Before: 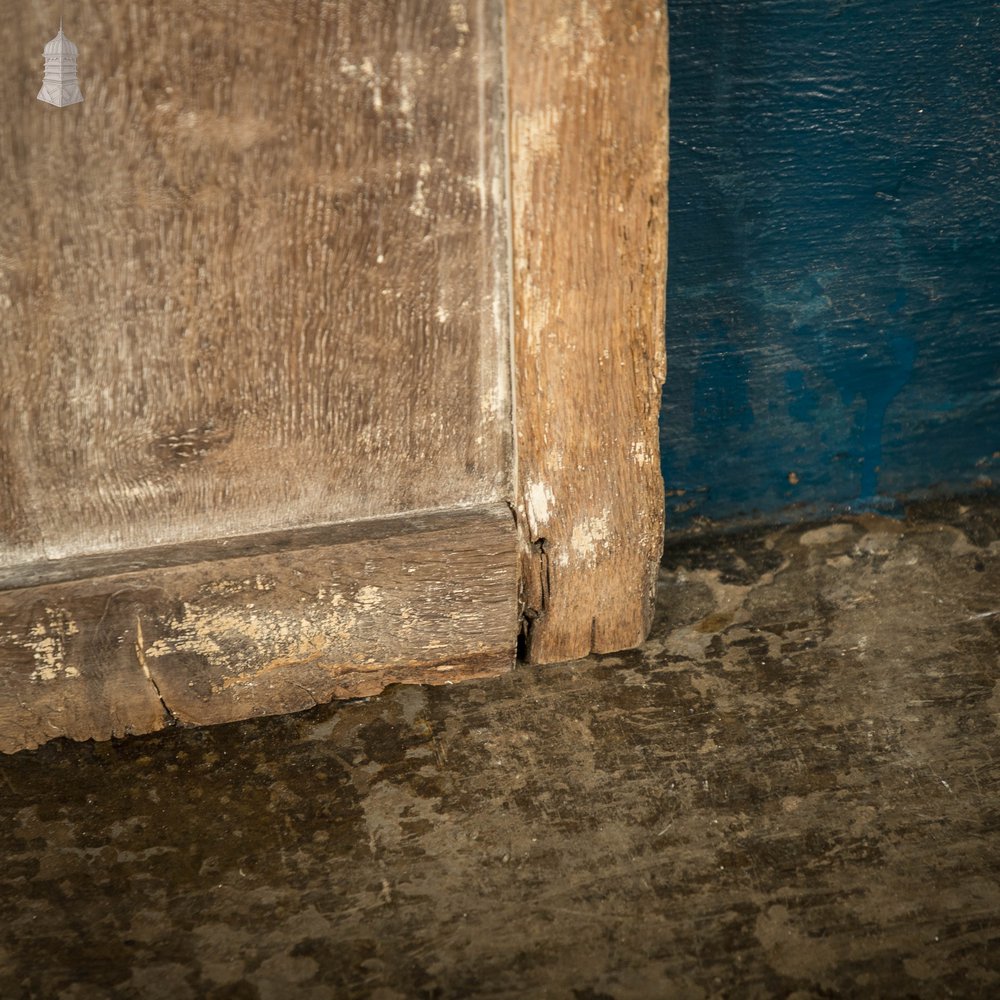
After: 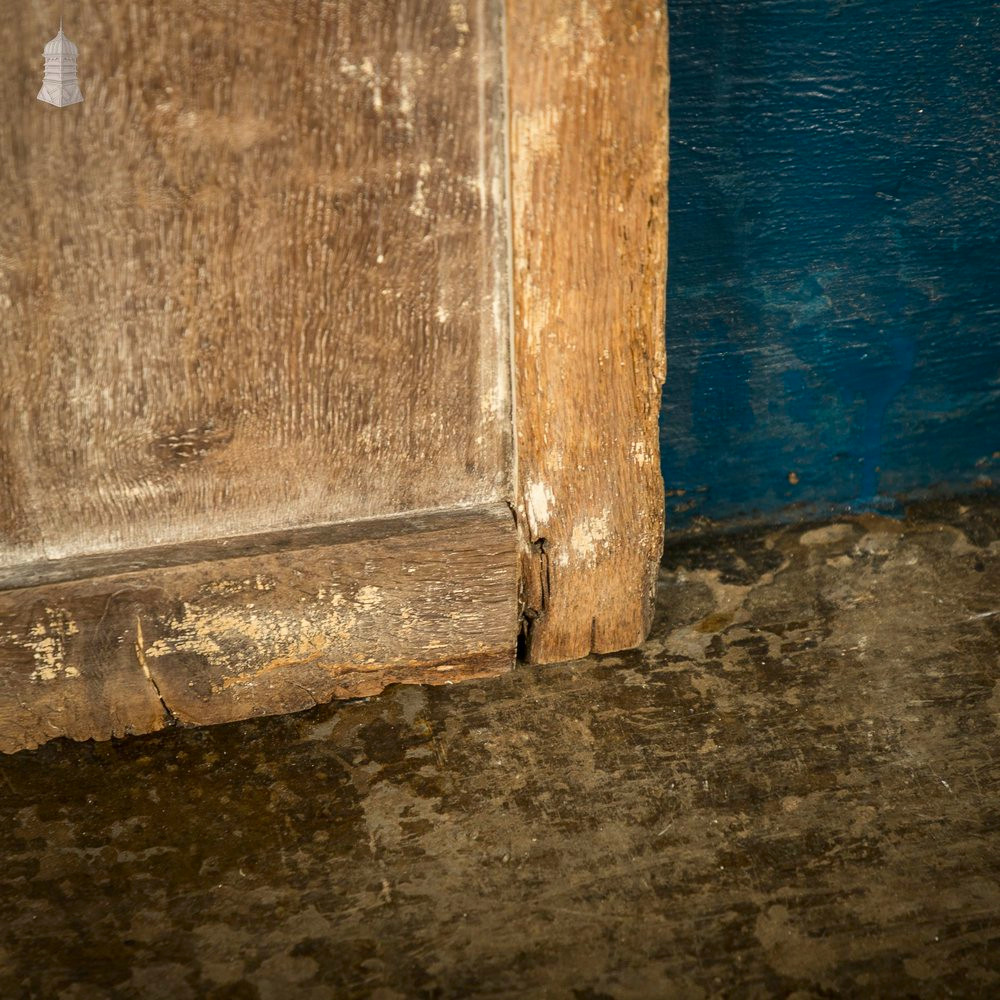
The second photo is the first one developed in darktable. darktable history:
contrast brightness saturation: contrast 0.088, saturation 0.271
